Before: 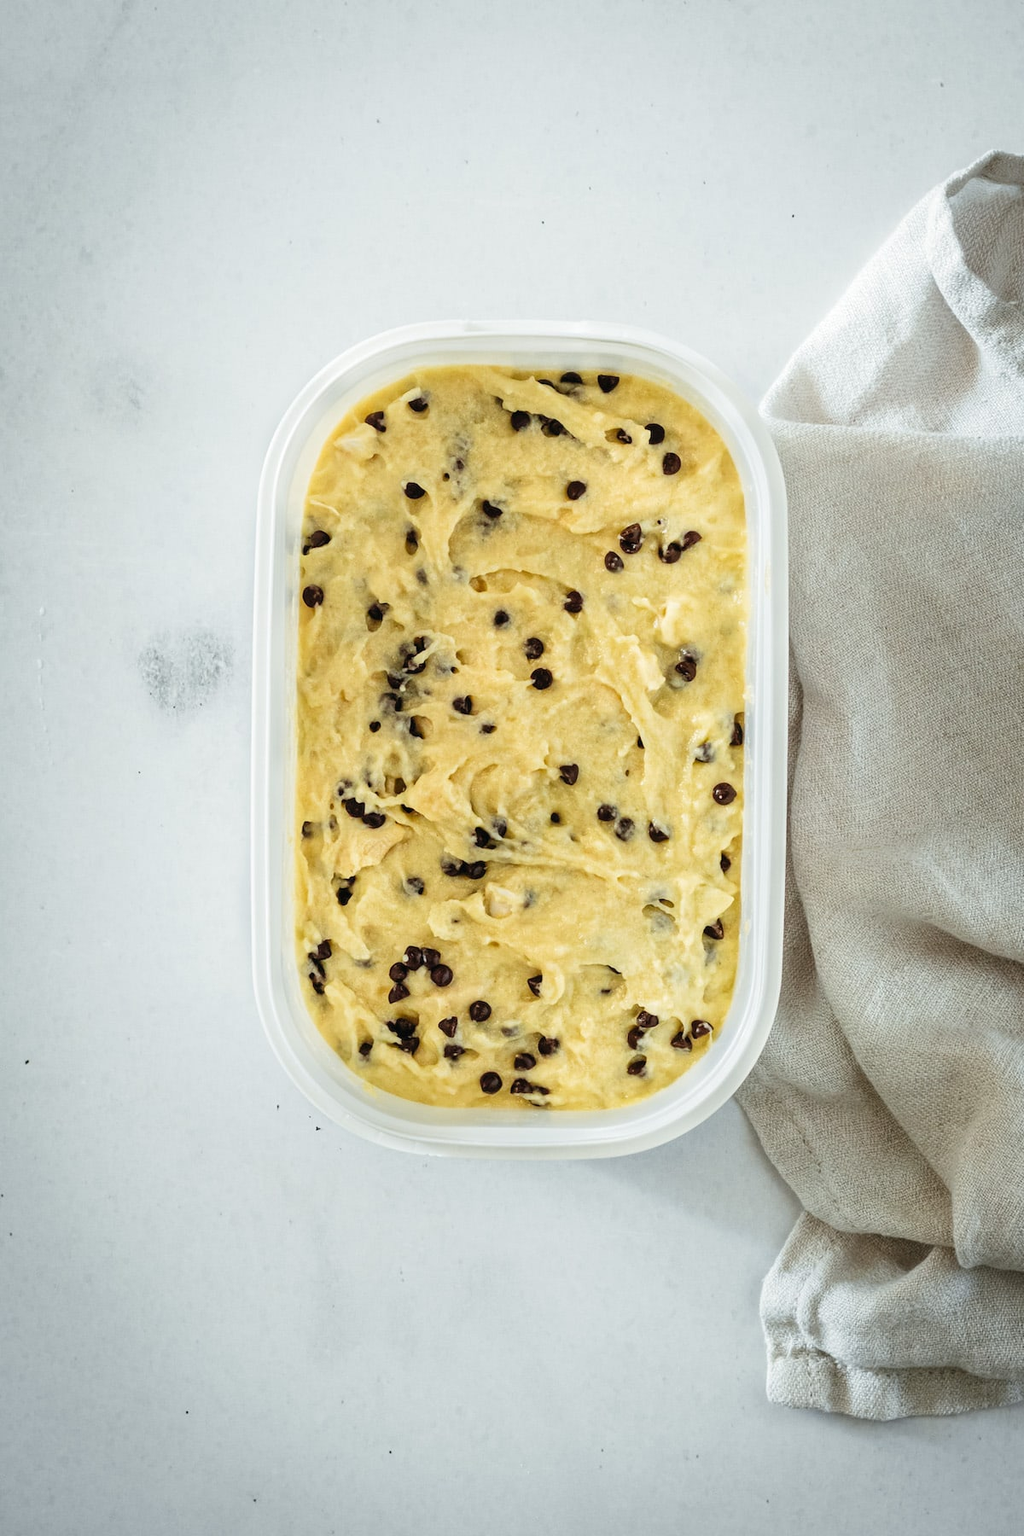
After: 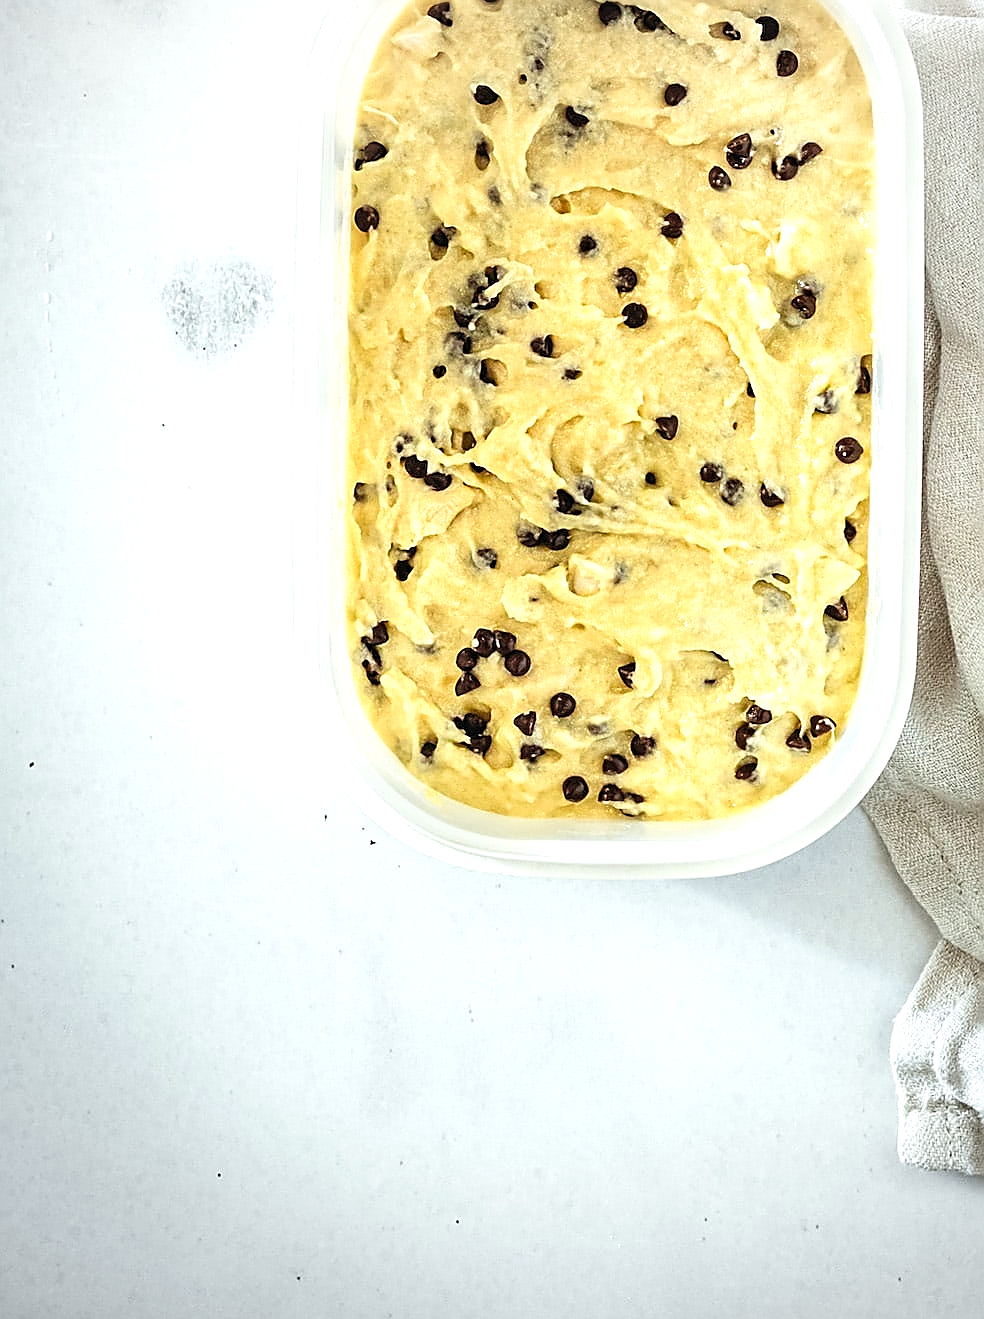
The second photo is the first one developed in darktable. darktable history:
crop: top 26.718%, right 17.939%
exposure: exposure 0.557 EV, compensate highlight preservation false
vignetting: fall-off start 85.5%, fall-off radius 80.39%, brightness -0.152, width/height ratio 1.216
sharpen: radius 1.648, amount 1.304
